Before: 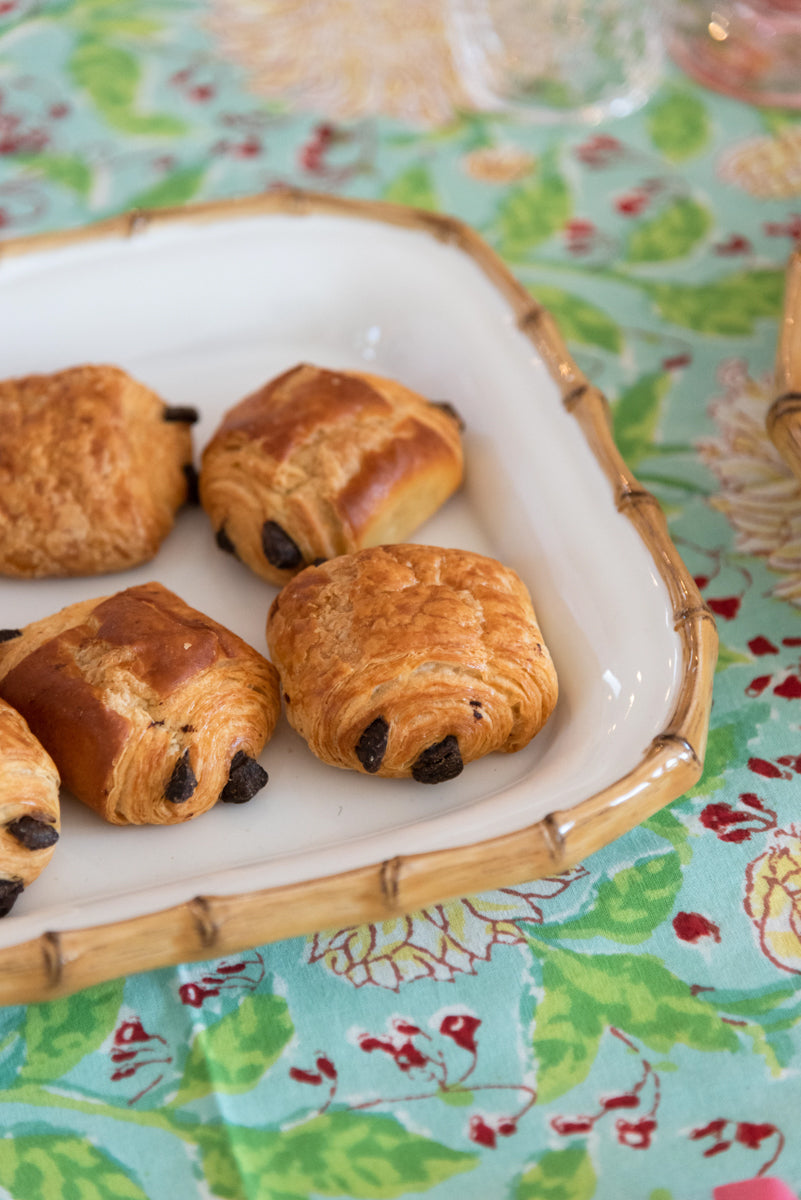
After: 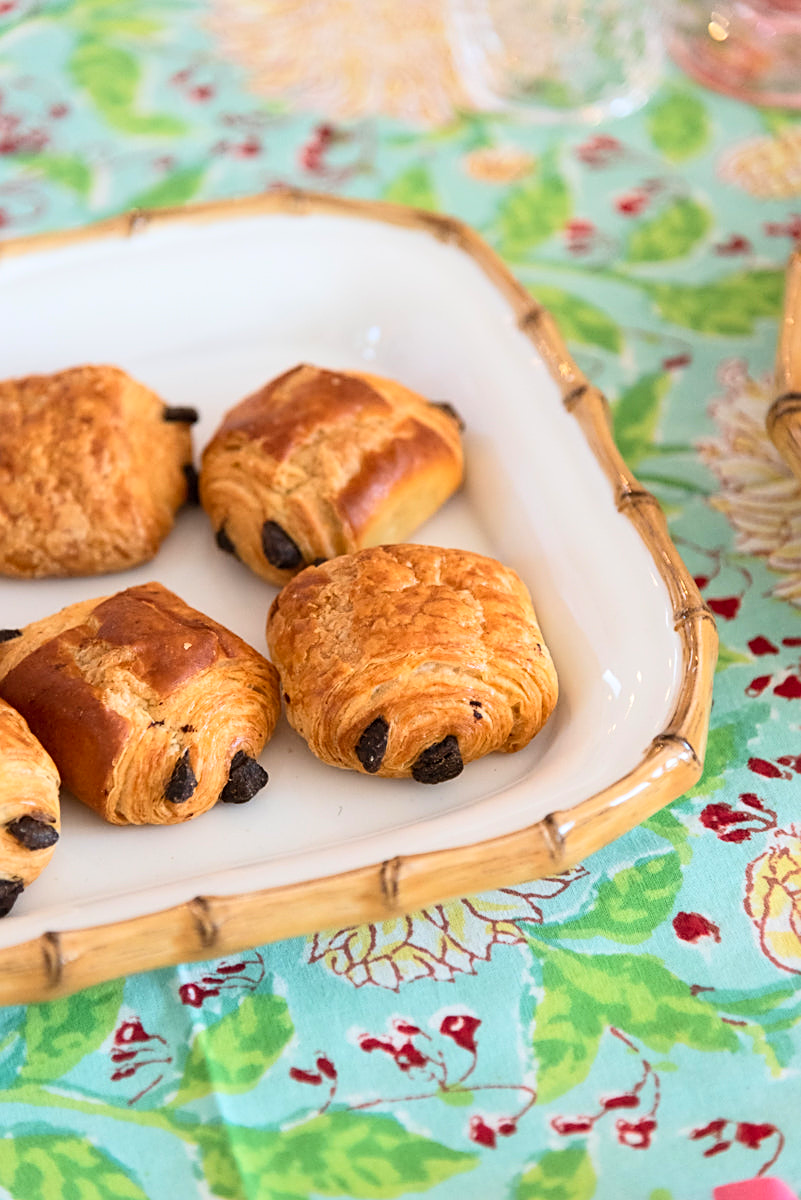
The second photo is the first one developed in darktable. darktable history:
contrast brightness saturation: contrast 0.2, brightness 0.16, saturation 0.22
sharpen: on, module defaults
